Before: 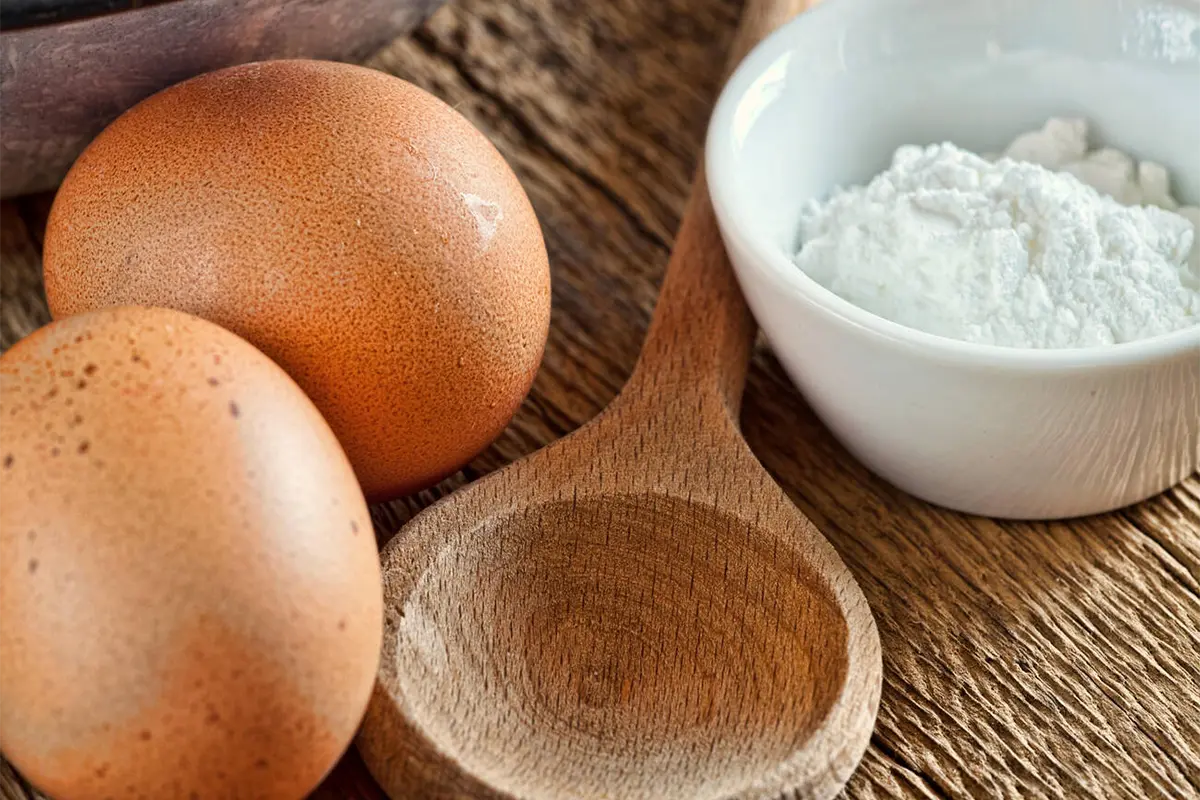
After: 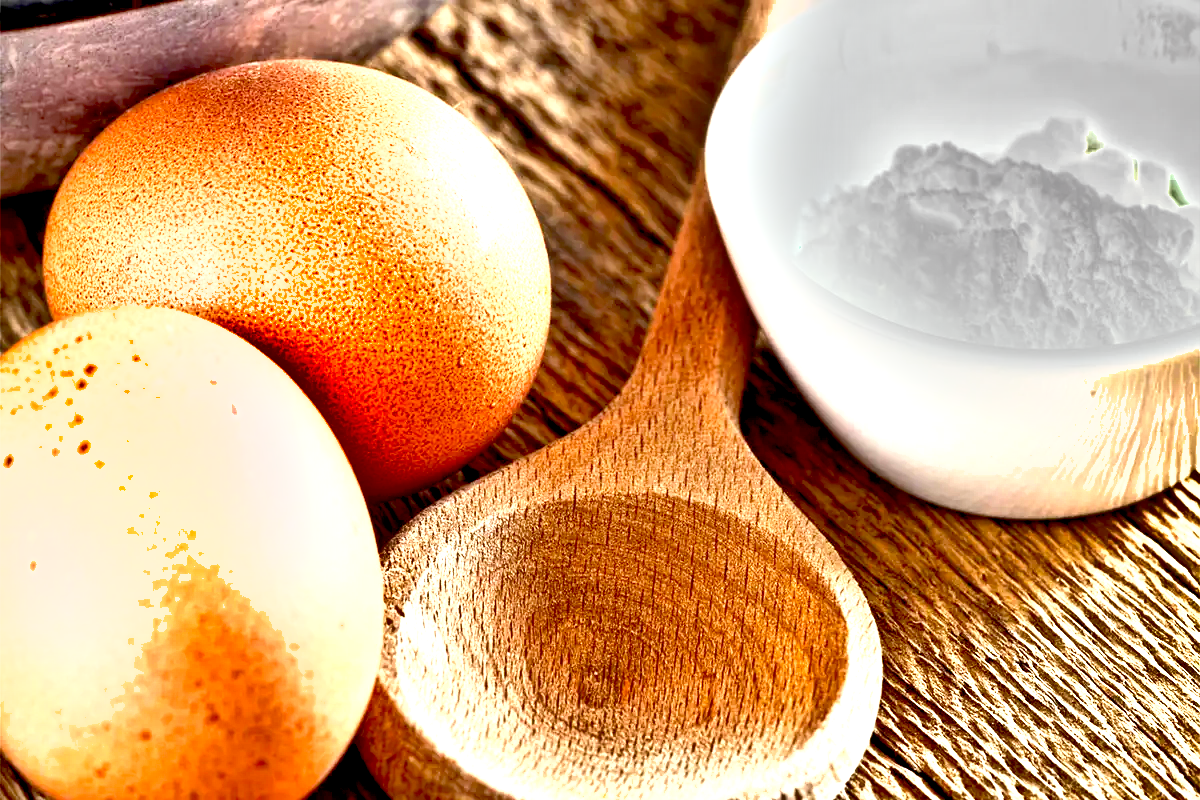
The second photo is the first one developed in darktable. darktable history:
shadows and highlights: soften with gaussian
exposure: black level correction 0.016, exposure 1.774 EV, compensate highlight preservation false
